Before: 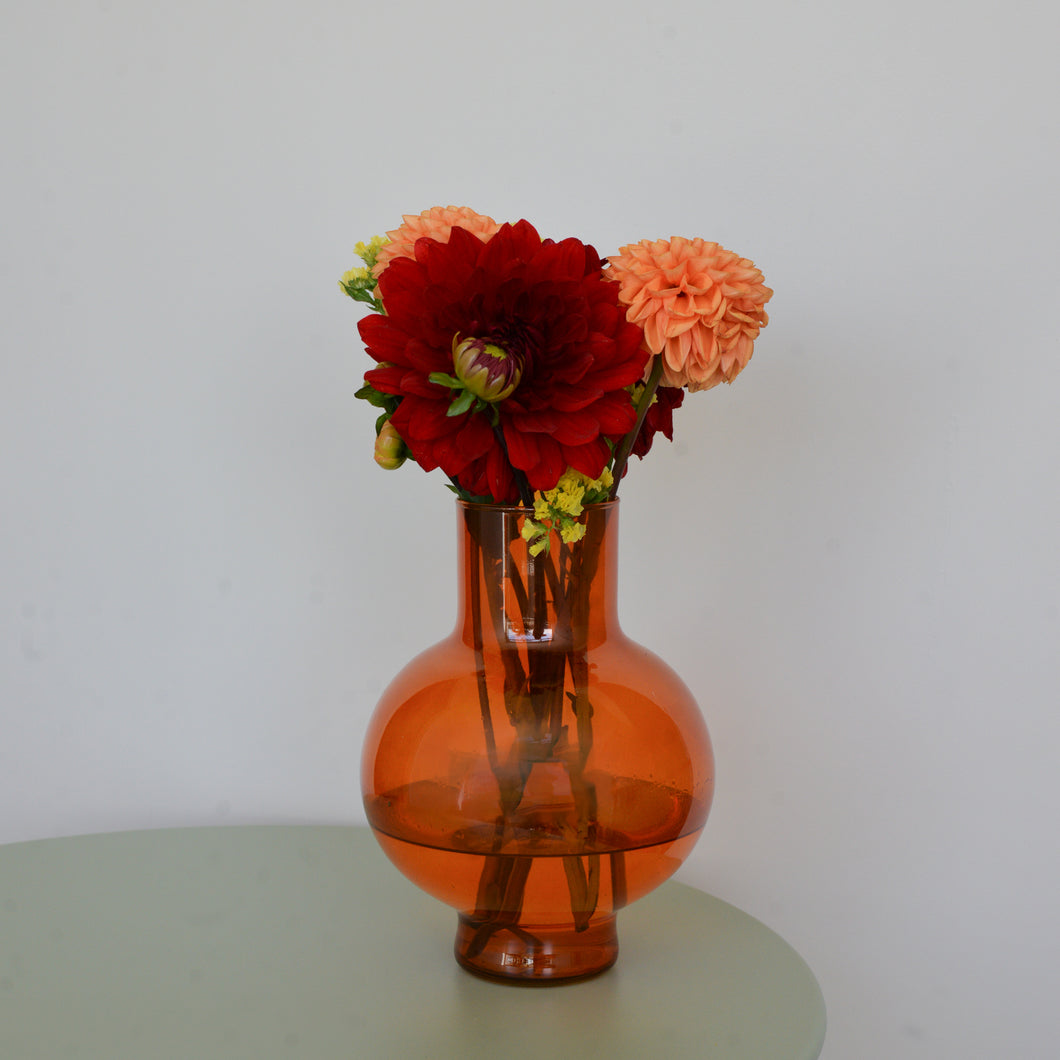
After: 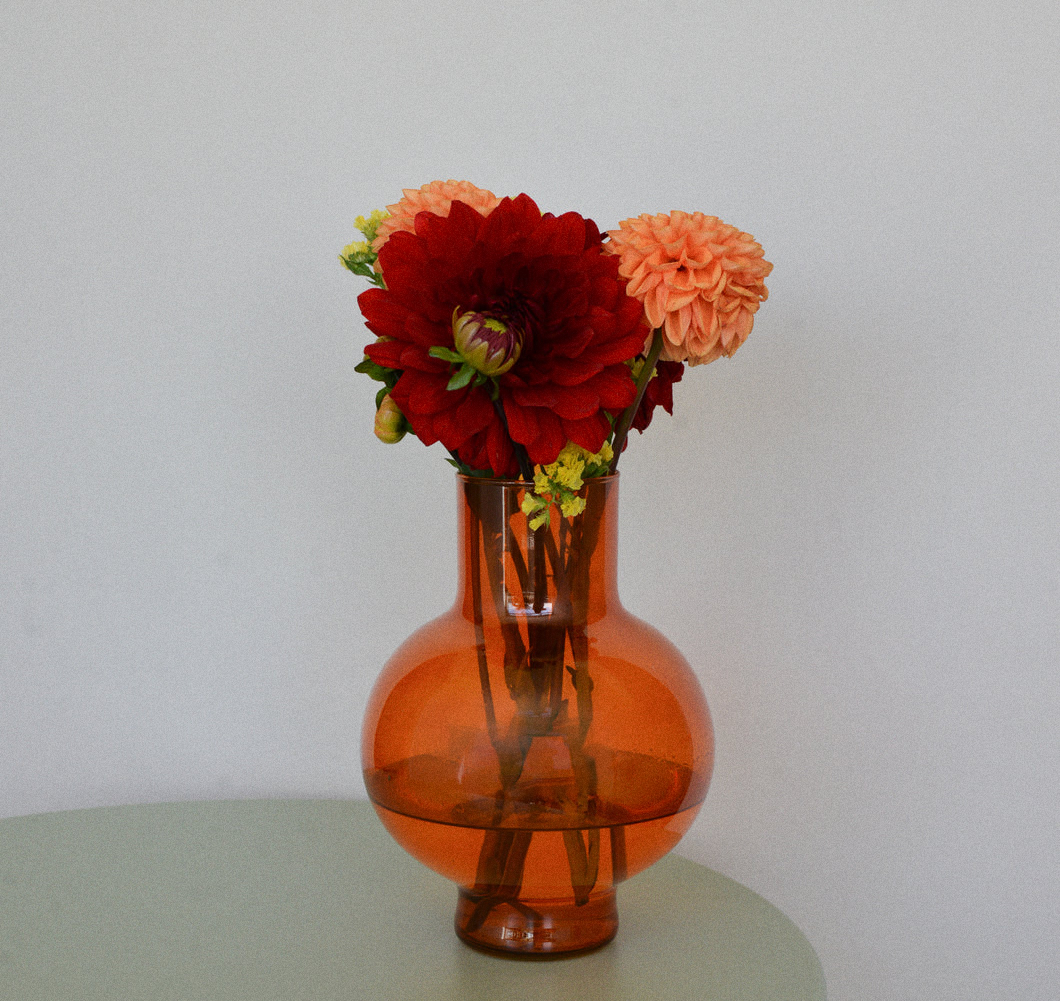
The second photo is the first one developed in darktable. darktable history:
crop and rotate: top 2.479%, bottom 3.018%
grain: coarseness 7.08 ISO, strength 21.67%, mid-tones bias 59.58%
